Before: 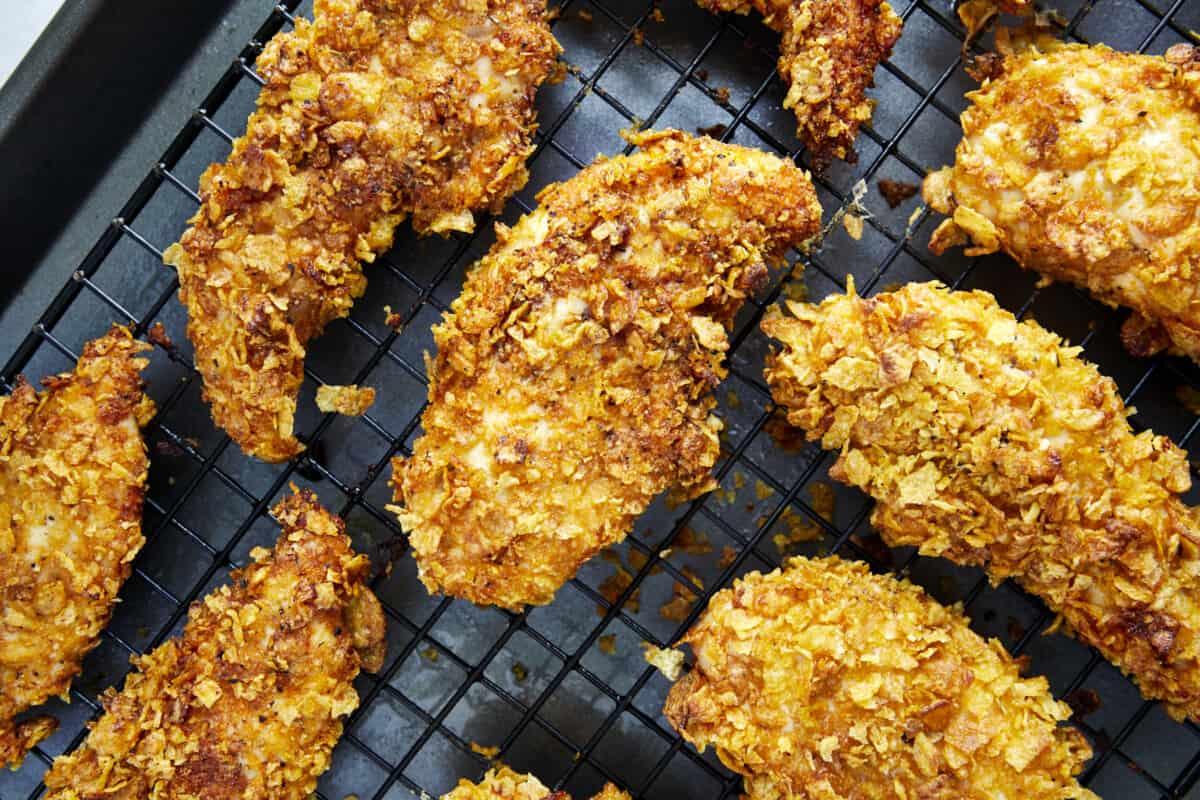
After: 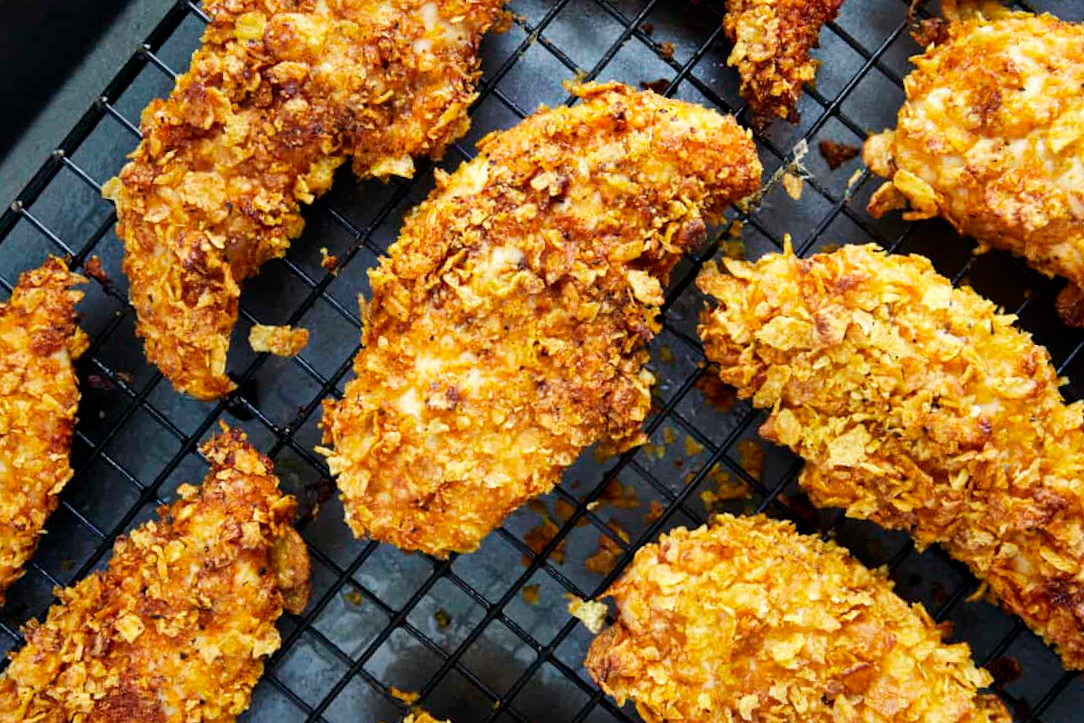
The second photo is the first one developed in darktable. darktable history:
crop and rotate: angle -2.17°, left 3.142%, top 3.883%, right 1.397%, bottom 0.665%
base curve: curves: ch0 [(0, 0) (0.297, 0.298) (1, 1)], preserve colors average RGB
